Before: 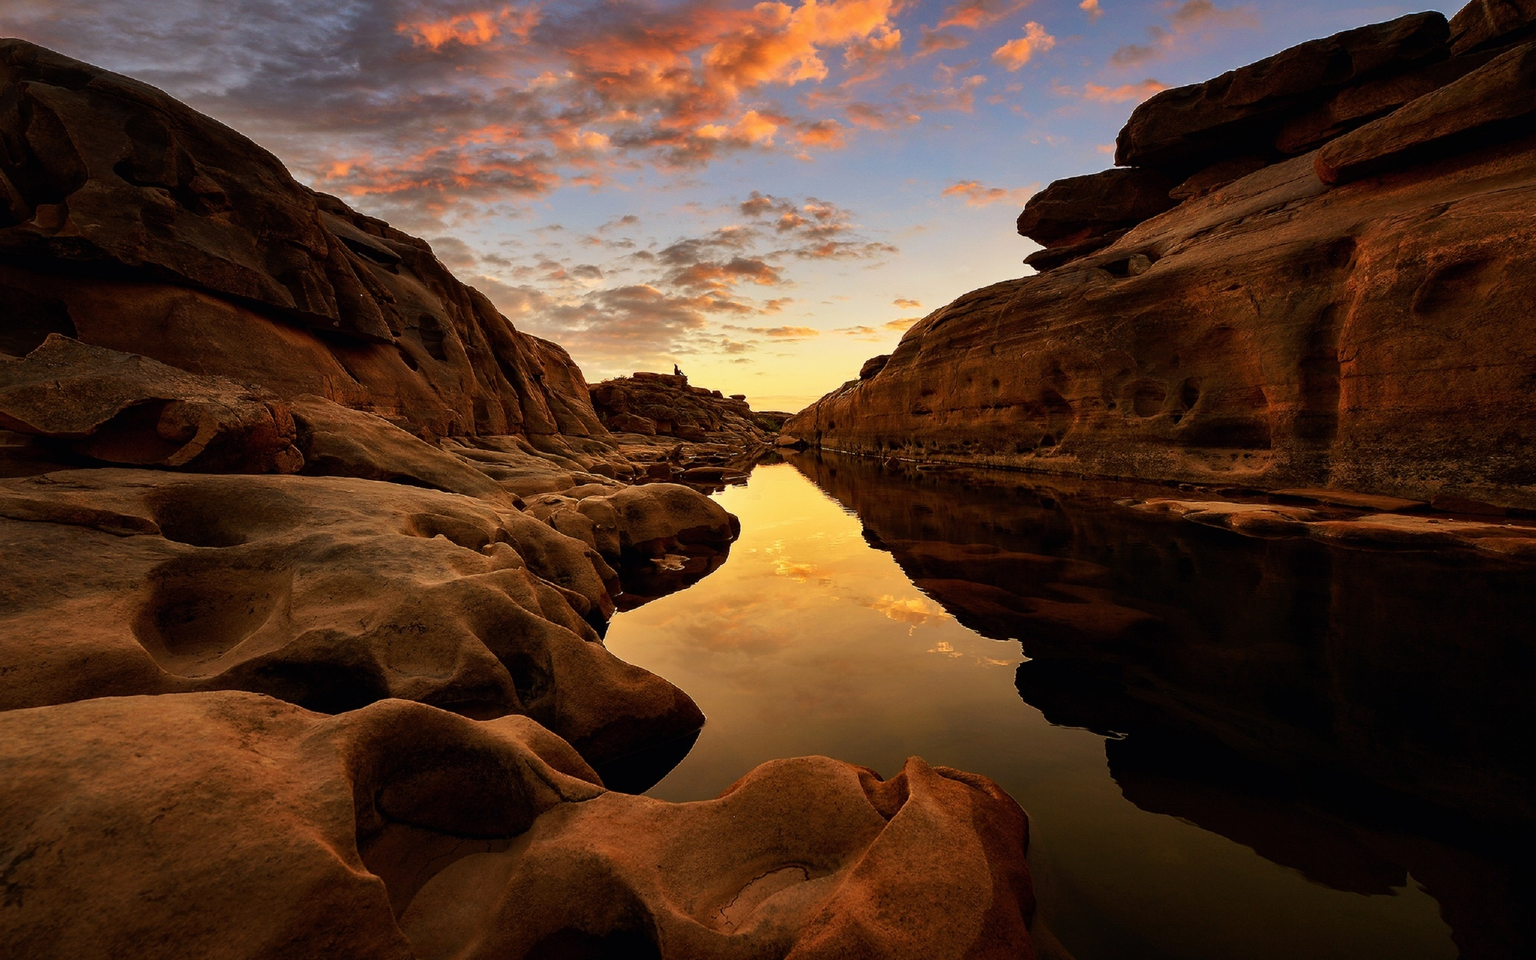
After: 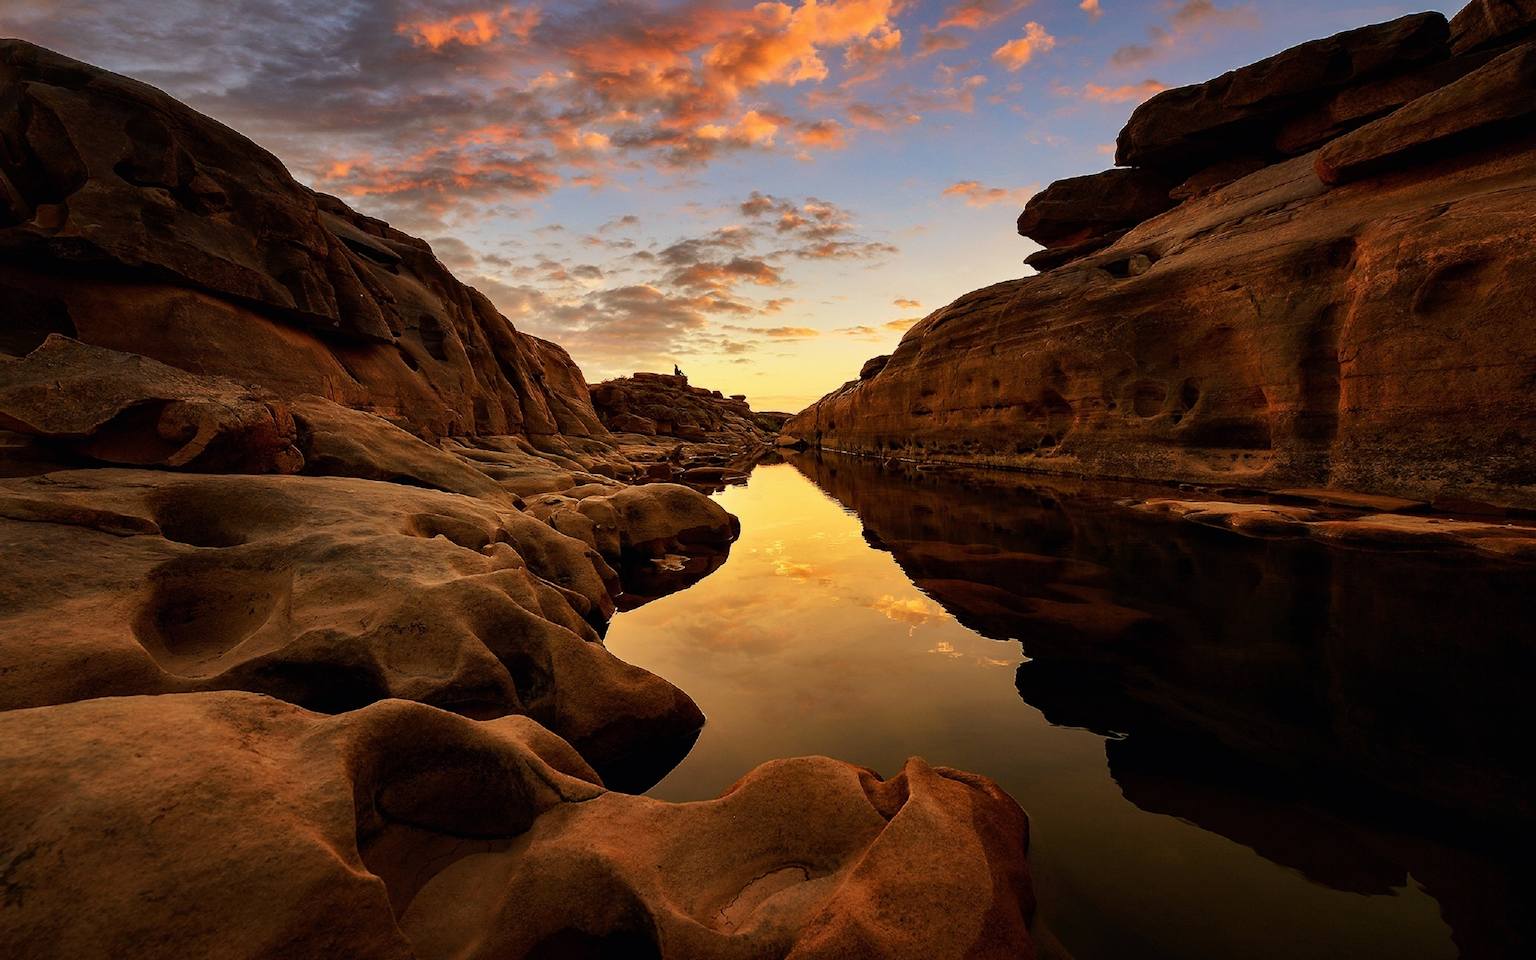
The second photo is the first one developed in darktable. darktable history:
color correction: highlights a* -0.136, highlights b* 0.126
